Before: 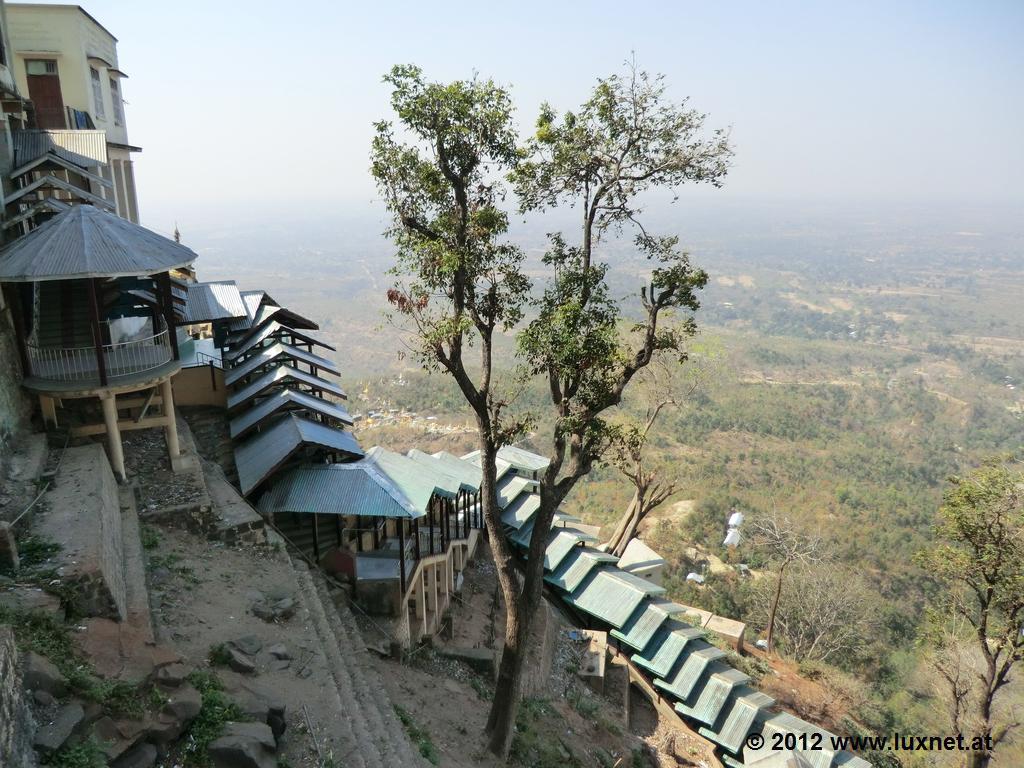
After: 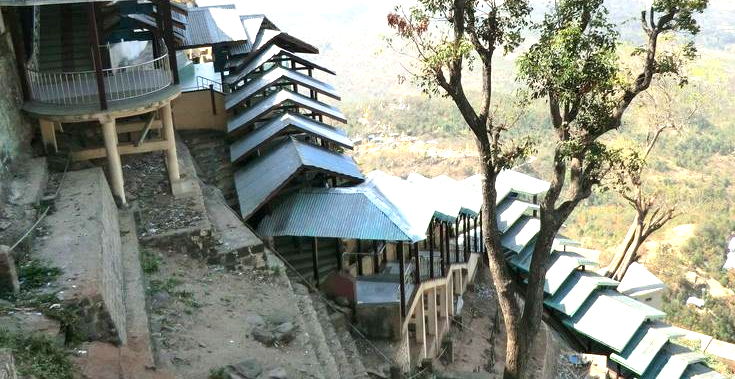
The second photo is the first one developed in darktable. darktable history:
crop: top 36.033%, right 28.19%, bottom 14.551%
exposure: black level correction 0.001, exposure 1.052 EV, compensate exposure bias true, compensate highlight preservation false
